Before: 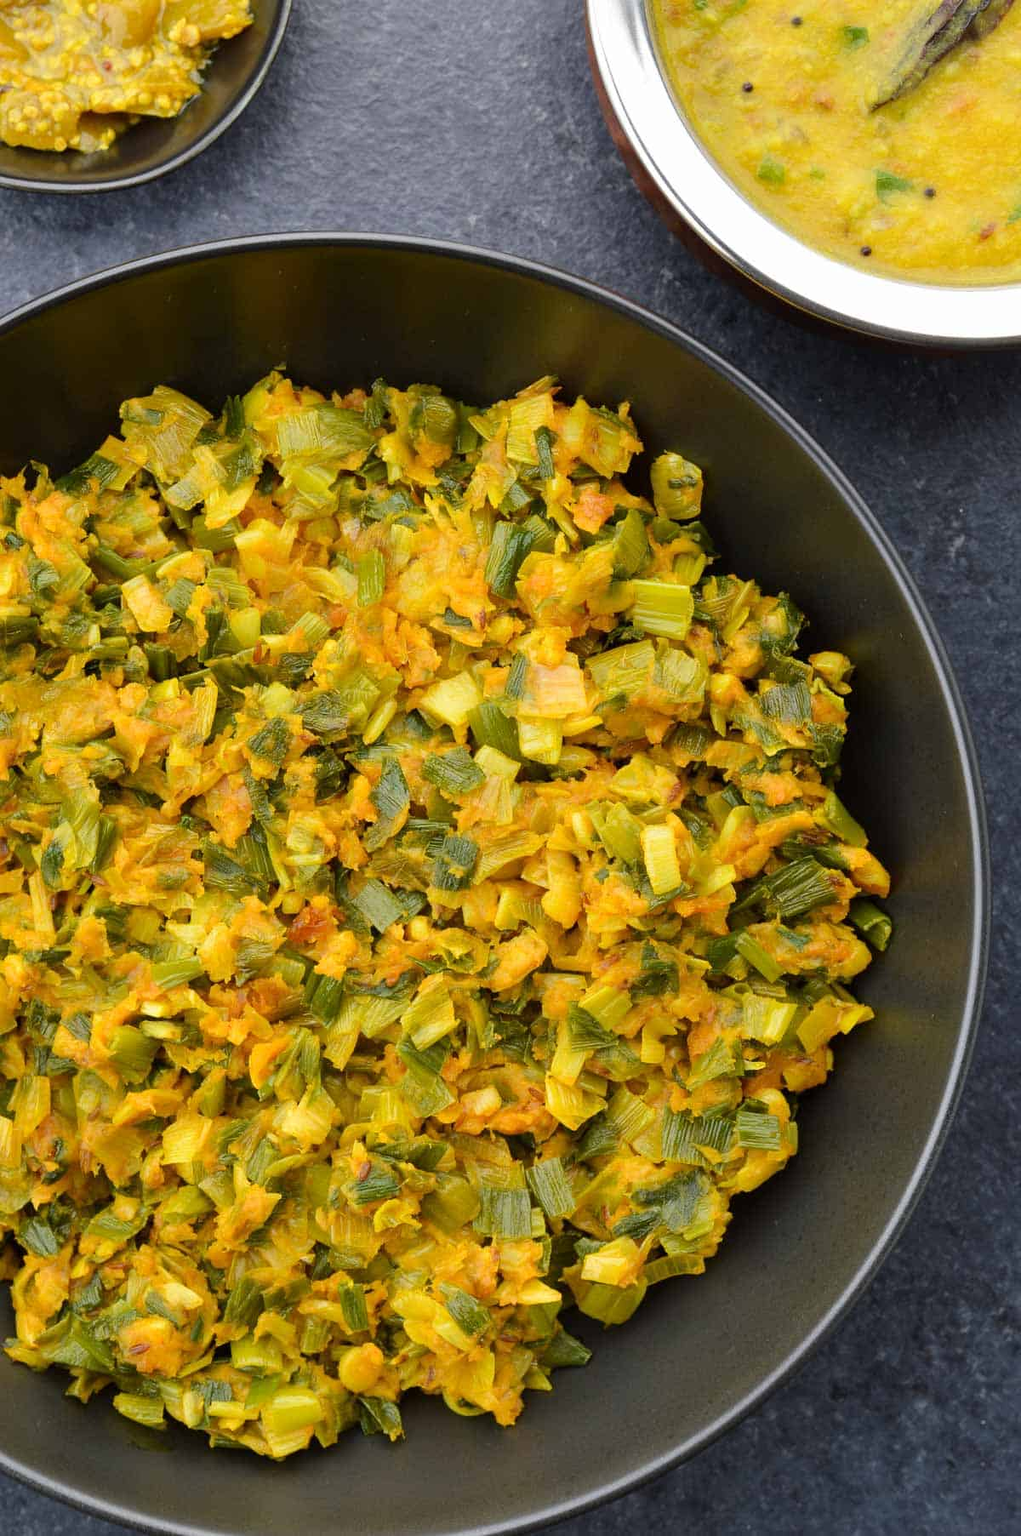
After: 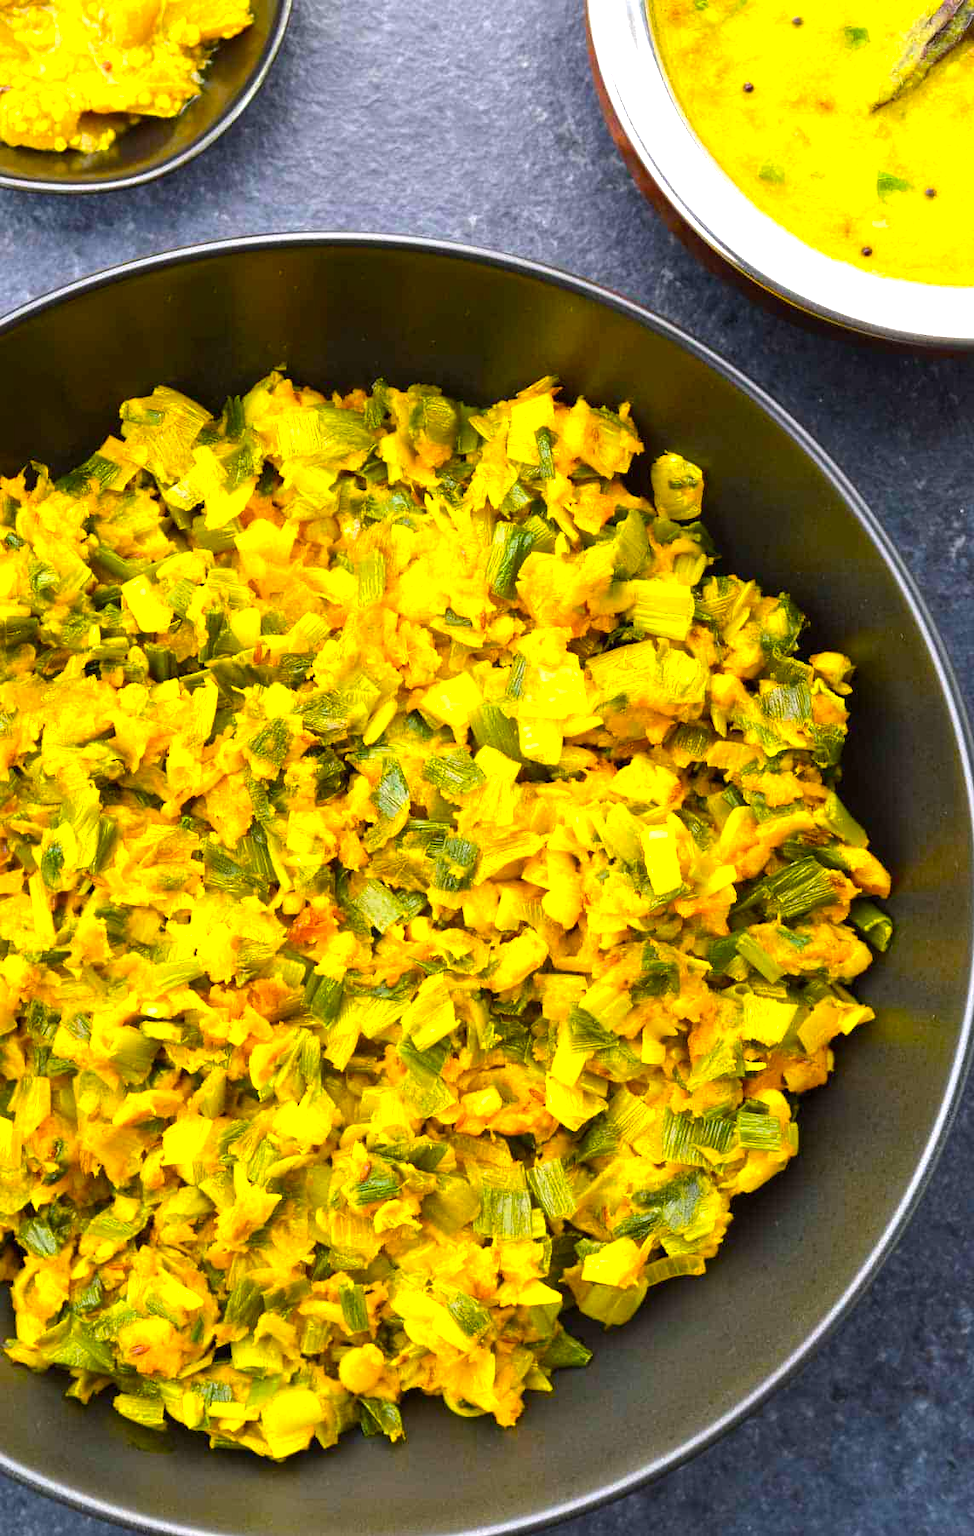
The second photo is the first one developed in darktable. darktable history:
color balance rgb: highlights gain › chroma 0.212%, highlights gain › hue 329.92°, linear chroma grading › global chroma 8.746%, perceptual saturation grading › global saturation 25.797%, perceptual brilliance grading › global brilliance 29.875%, global vibrance 20%
tone equalizer: on, module defaults
exposure: compensate highlight preservation false
crop: right 4.508%, bottom 0.041%
